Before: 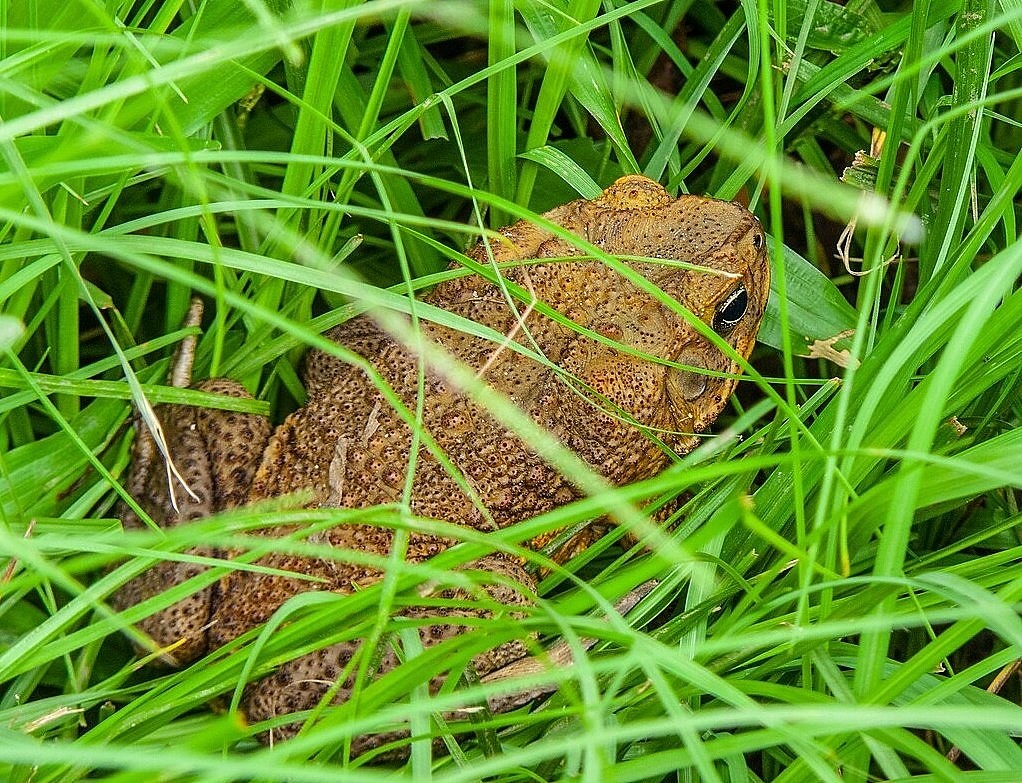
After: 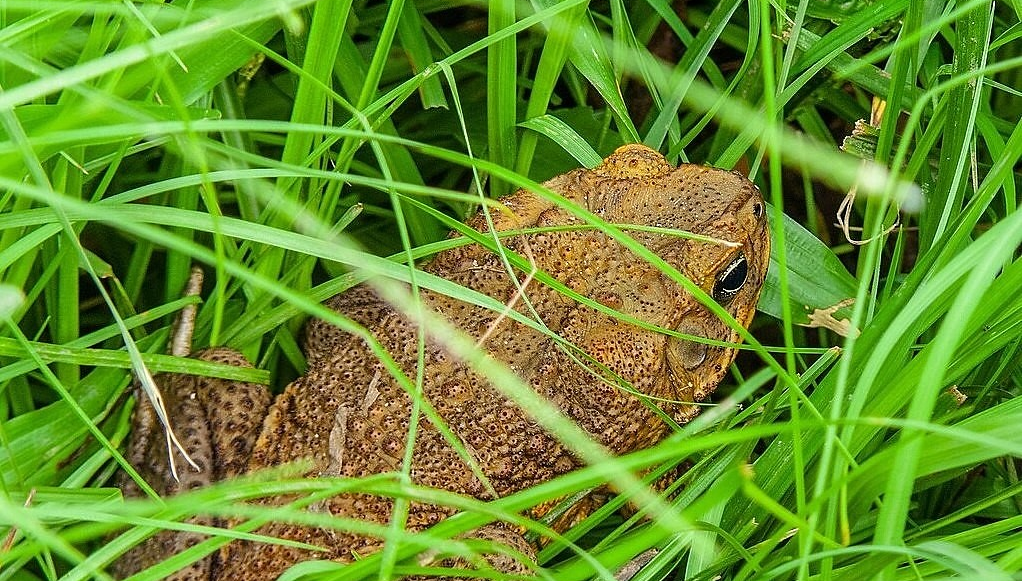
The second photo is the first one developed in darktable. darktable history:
crop: top 4.084%, bottom 21.592%
